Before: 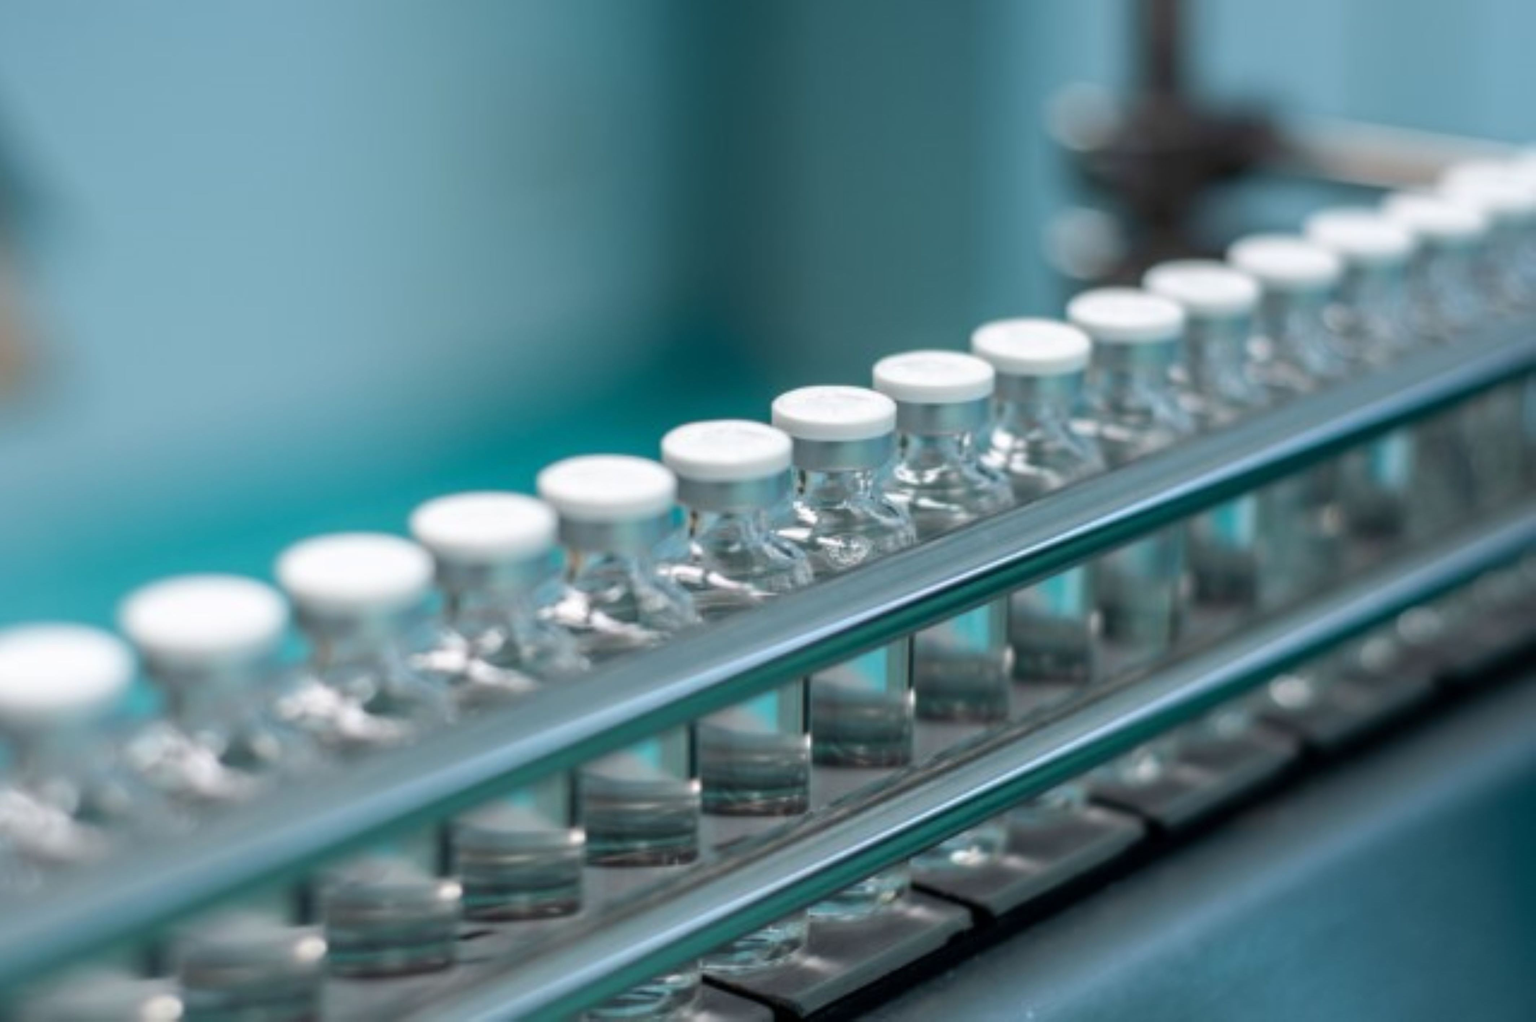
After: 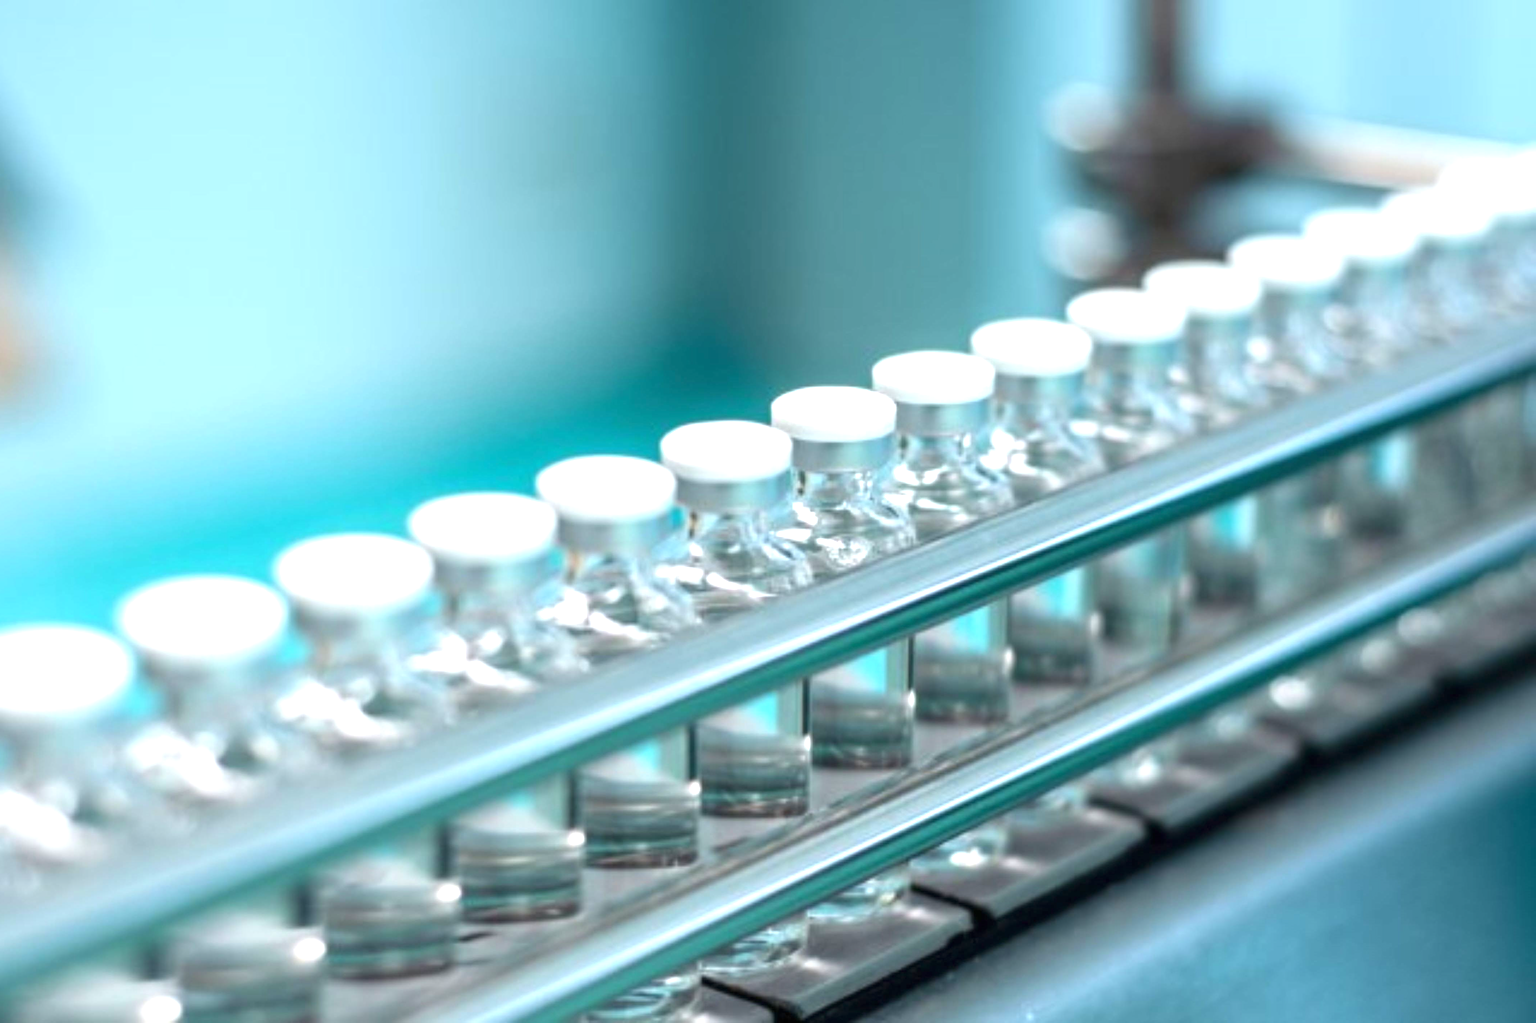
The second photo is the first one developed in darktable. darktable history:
crop and rotate: left 0.126%
exposure: black level correction 0, exposure 1.2 EV, compensate highlight preservation false
